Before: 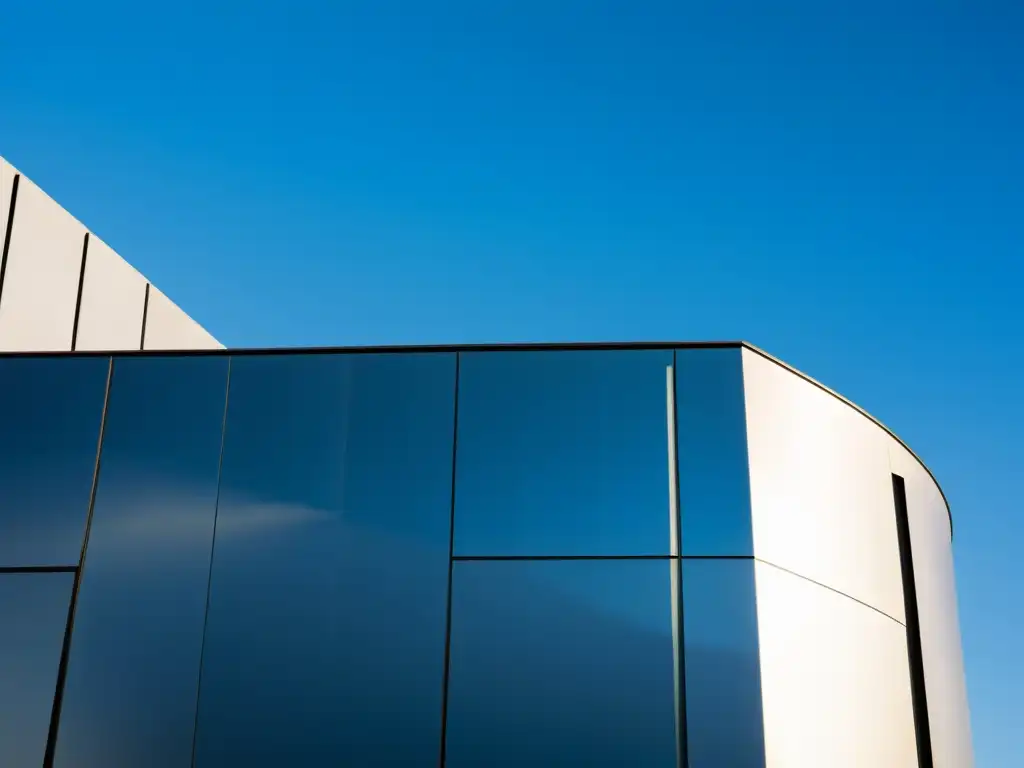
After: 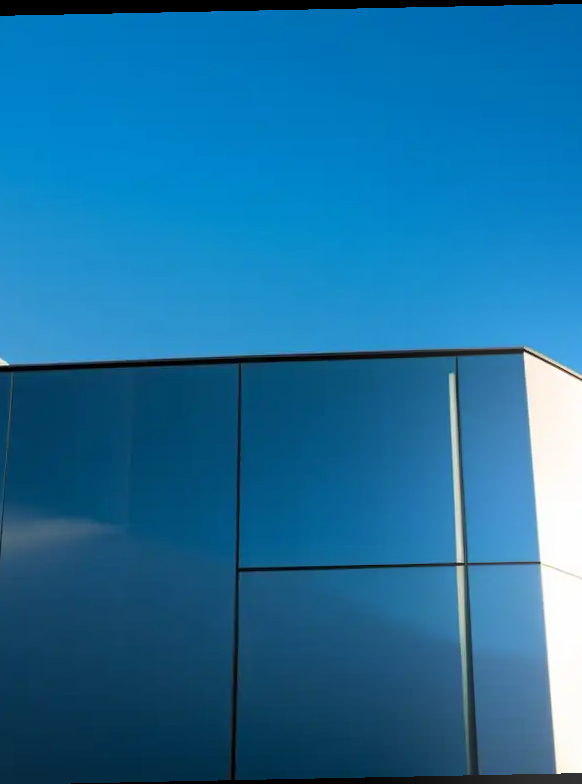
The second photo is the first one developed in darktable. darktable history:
bloom: on, module defaults
crop: left 21.674%, right 22.086%
rotate and perspective: rotation -1.17°, automatic cropping off
